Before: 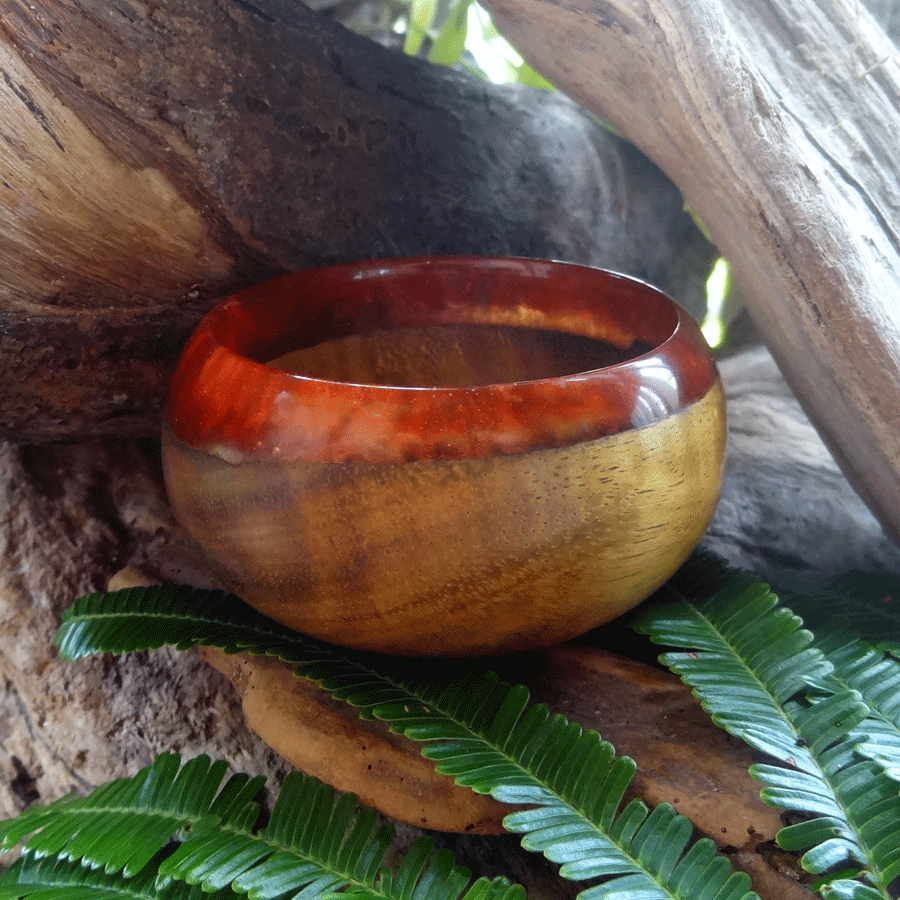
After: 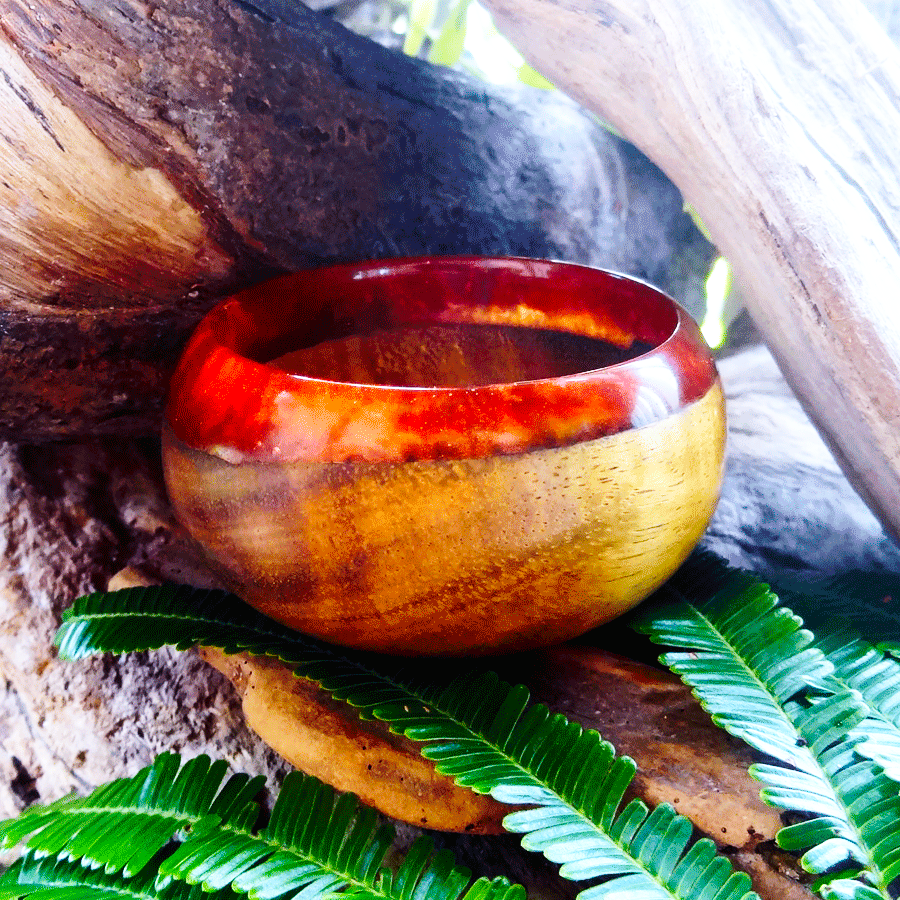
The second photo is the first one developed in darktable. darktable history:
color balance rgb: perceptual saturation grading › global saturation 10%, global vibrance 10%
white balance: red 0.967, blue 1.119, emerald 0.756
base curve: curves: ch0 [(0, 0.003) (0.001, 0.002) (0.006, 0.004) (0.02, 0.022) (0.048, 0.086) (0.094, 0.234) (0.162, 0.431) (0.258, 0.629) (0.385, 0.8) (0.548, 0.918) (0.751, 0.988) (1, 1)], preserve colors none
contrast brightness saturation: contrast 0.15, brightness -0.01, saturation 0.1
